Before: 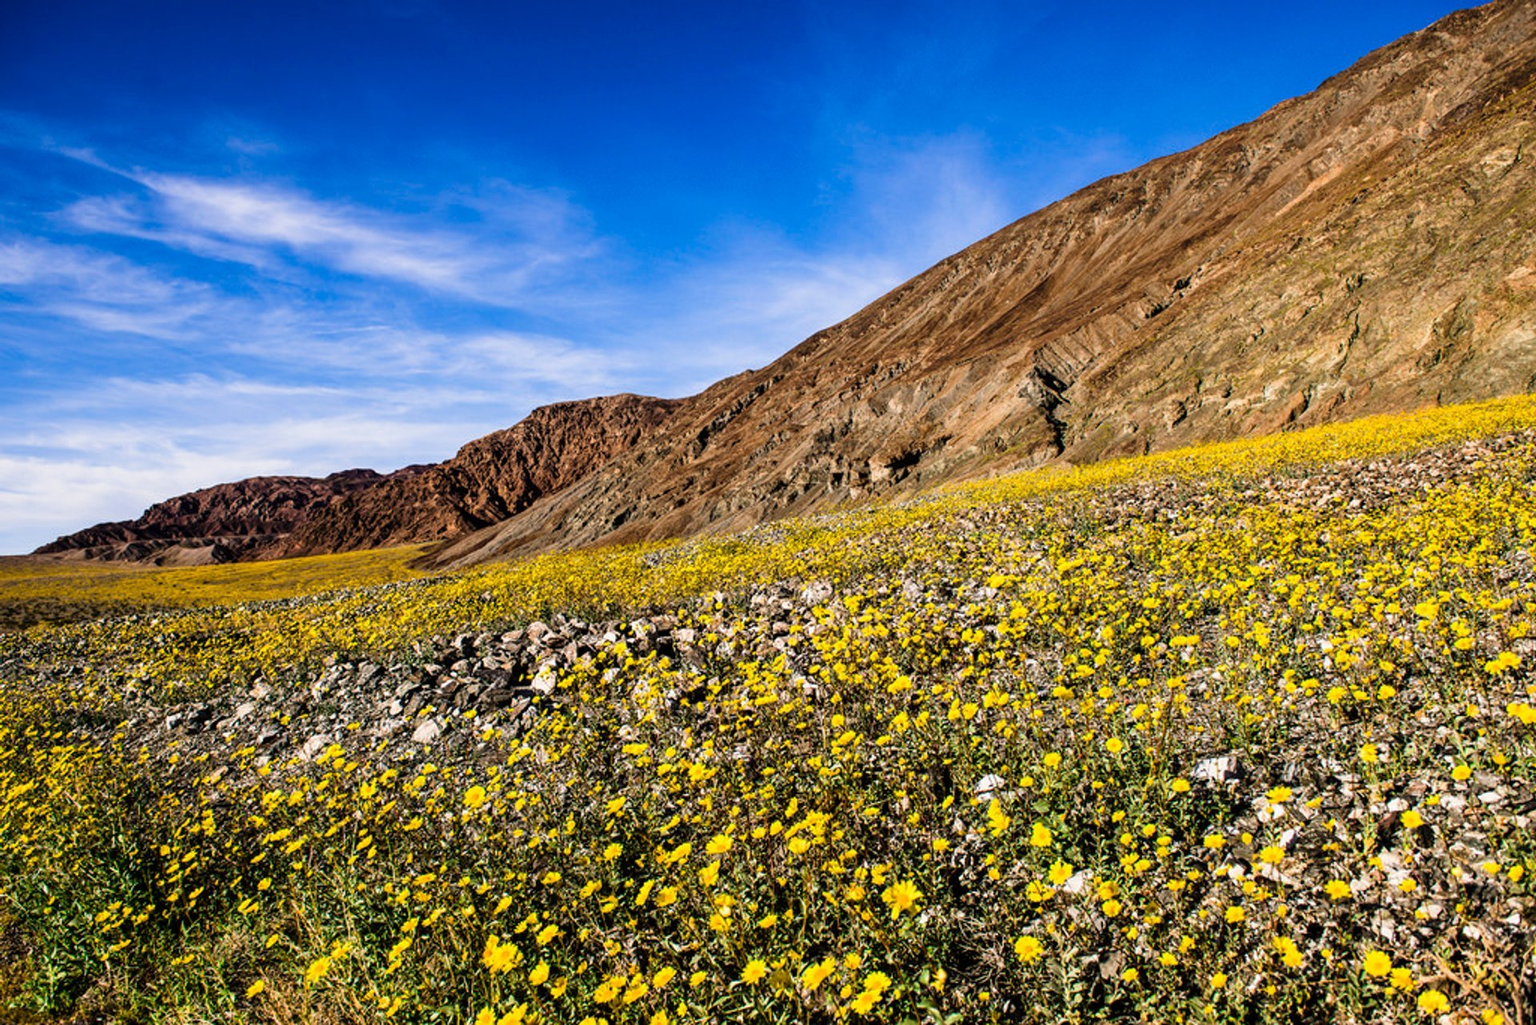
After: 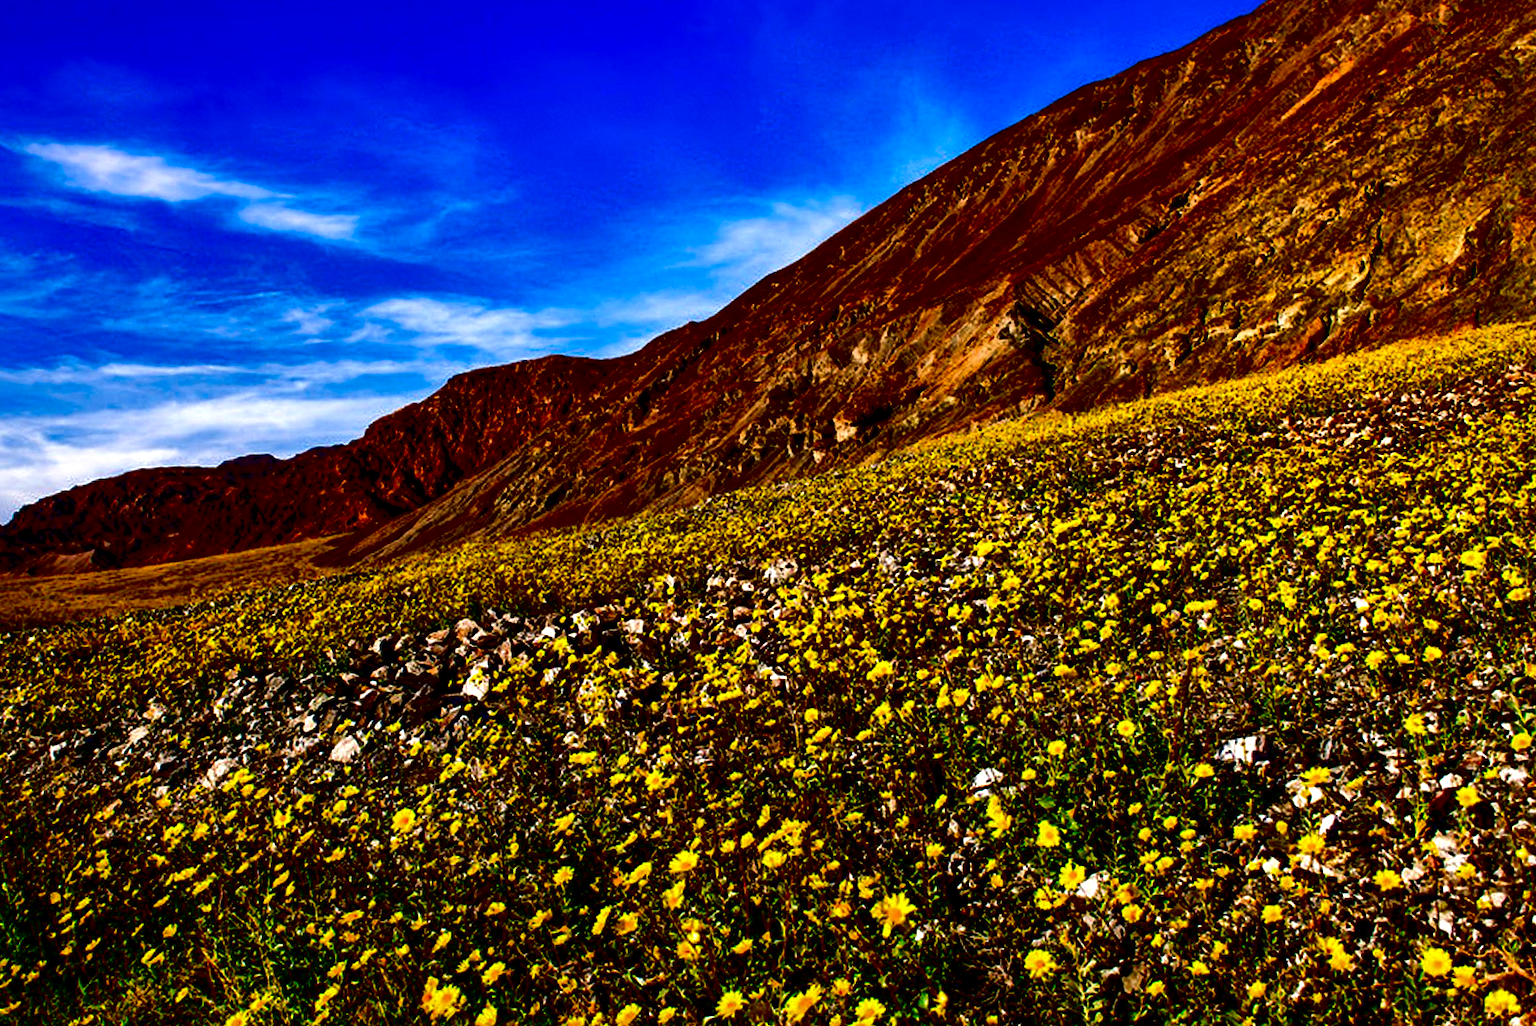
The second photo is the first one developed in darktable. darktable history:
contrast brightness saturation: brightness -0.983, saturation 0.987
exposure: exposure 0.202 EV, compensate highlight preservation false
levels: levels [0, 0.492, 0.984]
crop and rotate: angle 2.68°, left 5.821%, top 5.688%
local contrast: mode bilateral grid, contrast 44, coarseness 69, detail 212%, midtone range 0.2
